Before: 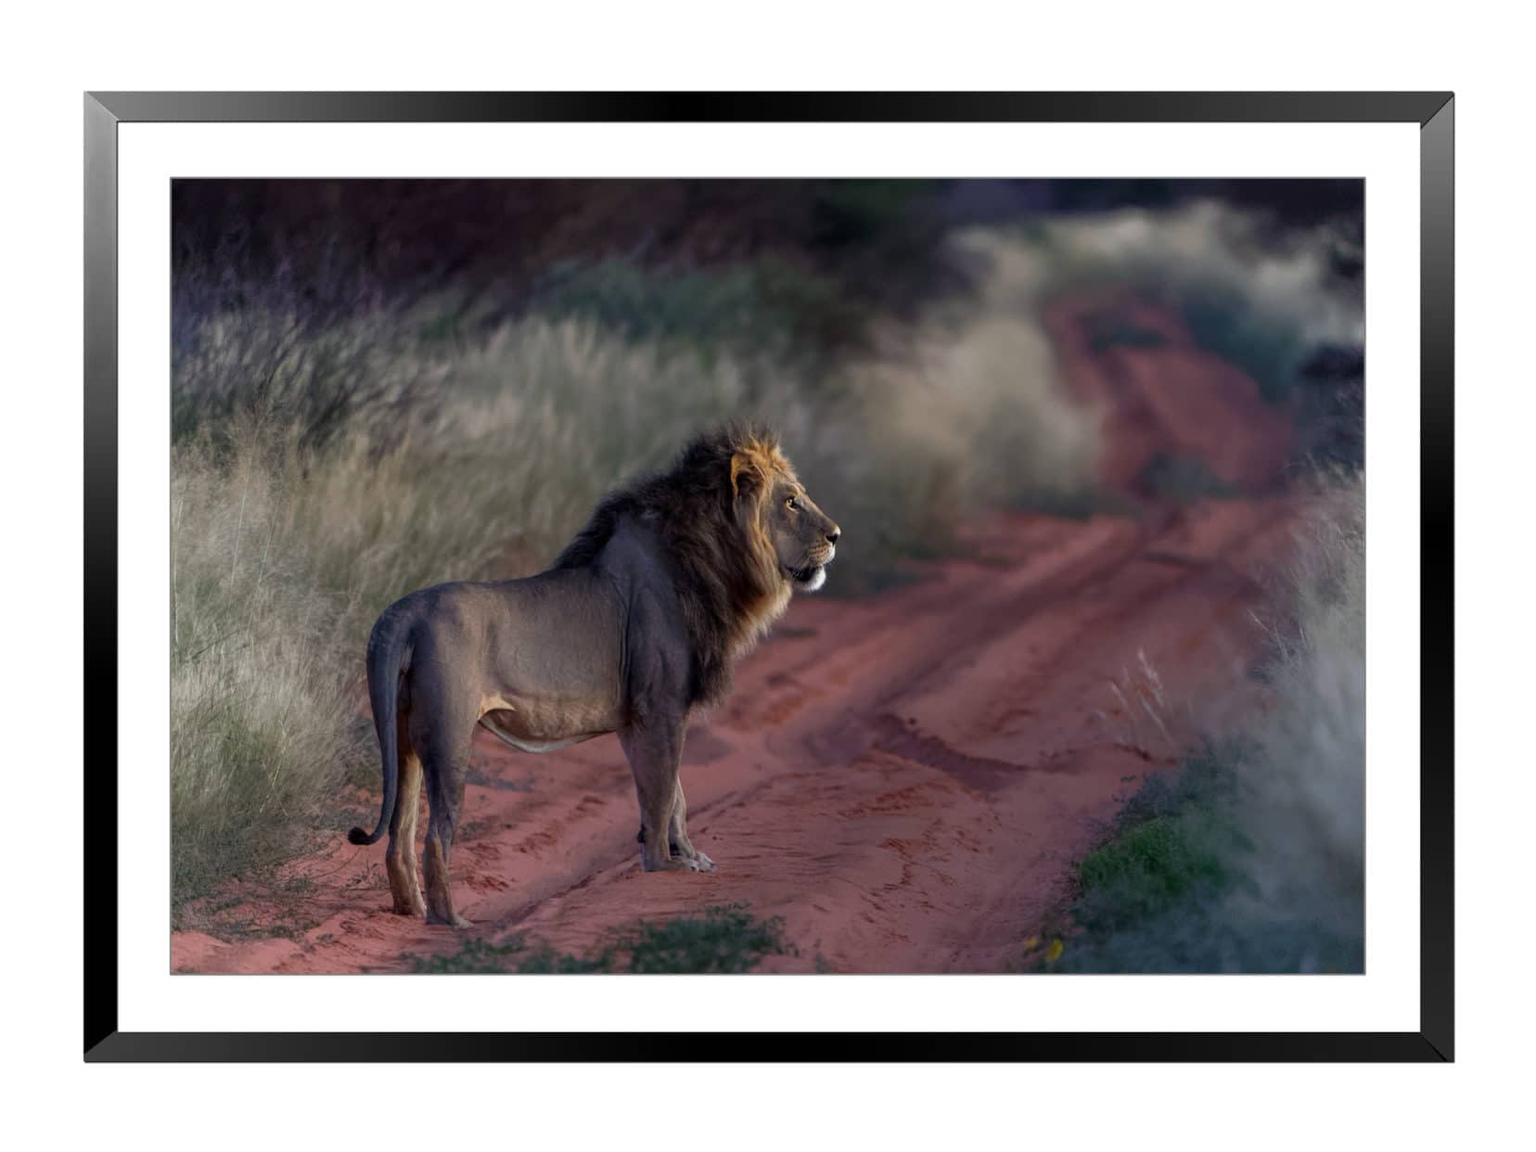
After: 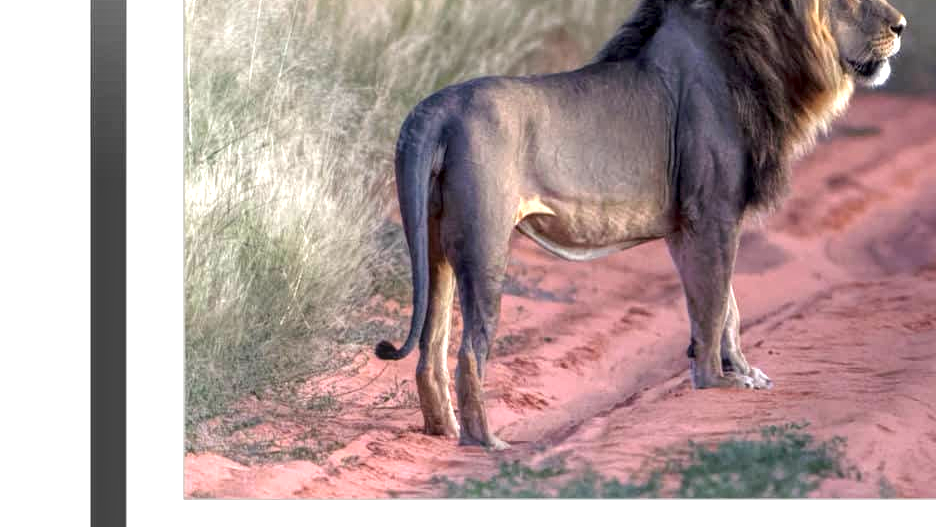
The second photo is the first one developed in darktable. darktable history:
crop: top 44.402%, right 43.462%, bottom 13.155%
exposure: black level correction 0, exposure 1.384 EV, compensate exposure bias true, compensate highlight preservation false
local contrast: on, module defaults
